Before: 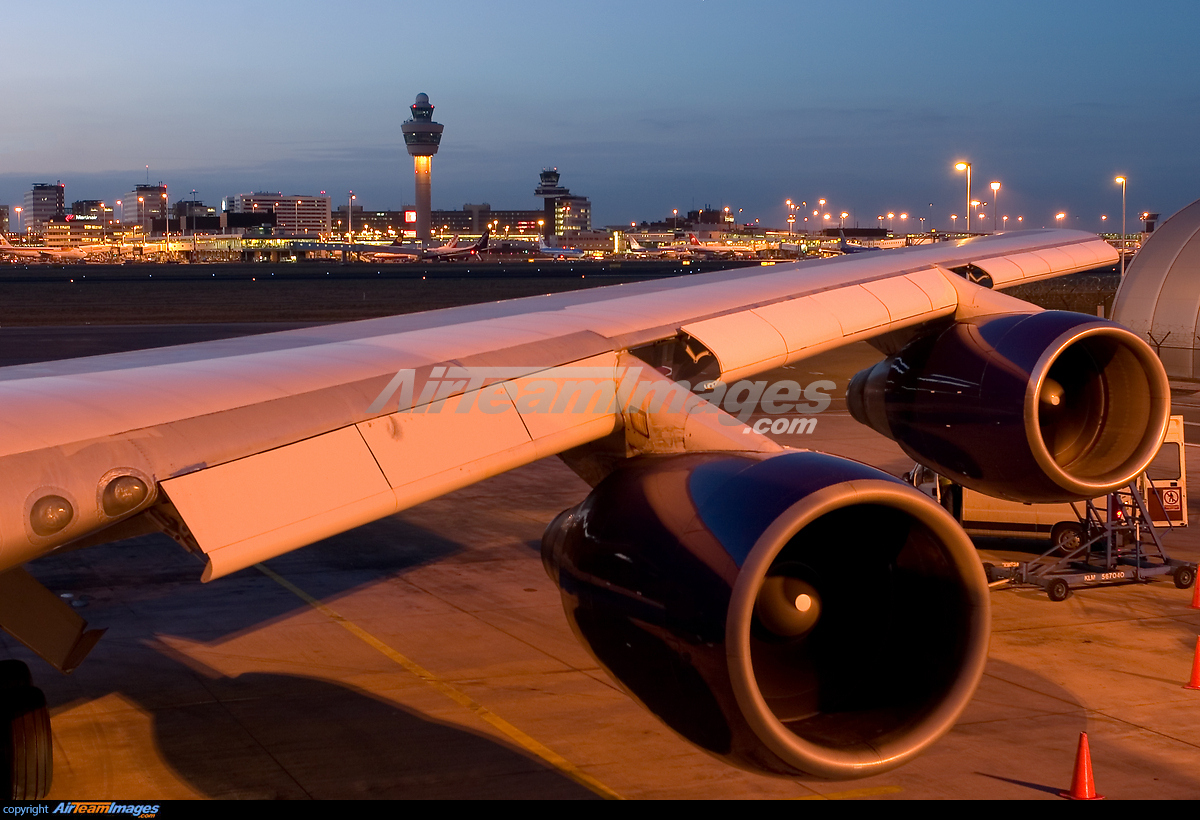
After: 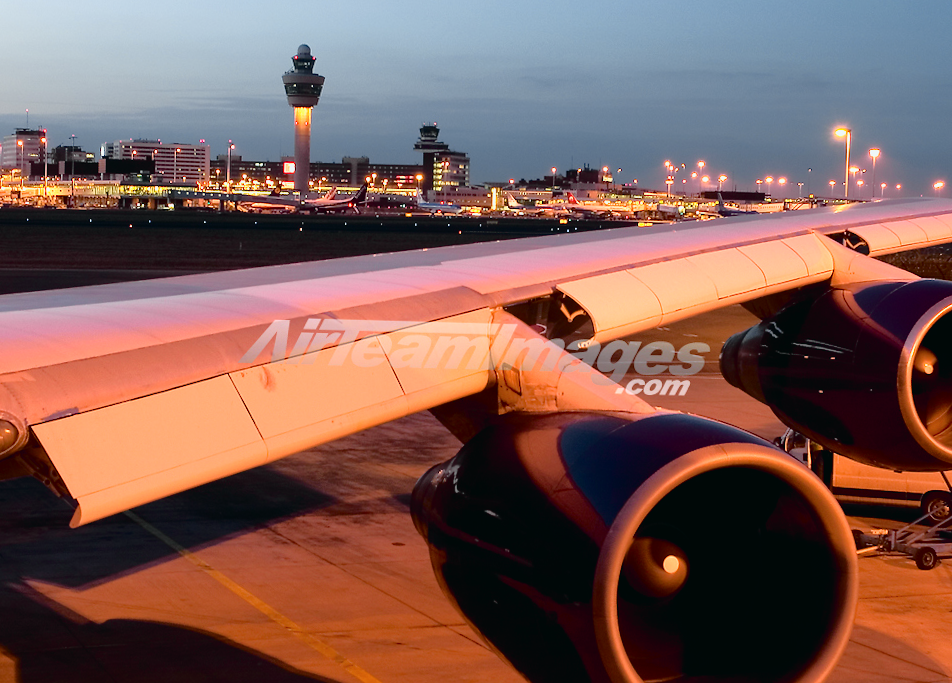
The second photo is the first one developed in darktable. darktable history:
crop: left 9.929%, top 3.475%, right 9.188%, bottom 9.529%
tone curve: curves: ch0 [(0, 0.015) (0.091, 0.055) (0.184, 0.159) (0.304, 0.382) (0.492, 0.579) (0.628, 0.755) (0.832, 0.932) (0.984, 0.963)]; ch1 [(0, 0) (0.34, 0.235) (0.46, 0.46) (0.515, 0.502) (0.553, 0.567) (0.764, 0.815) (1, 1)]; ch2 [(0, 0) (0.44, 0.458) (0.479, 0.492) (0.524, 0.507) (0.557, 0.567) (0.673, 0.699) (1, 1)], color space Lab, independent channels, preserve colors none
rotate and perspective: rotation 1.57°, crop left 0.018, crop right 0.982, crop top 0.039, crop bottom 0.961
